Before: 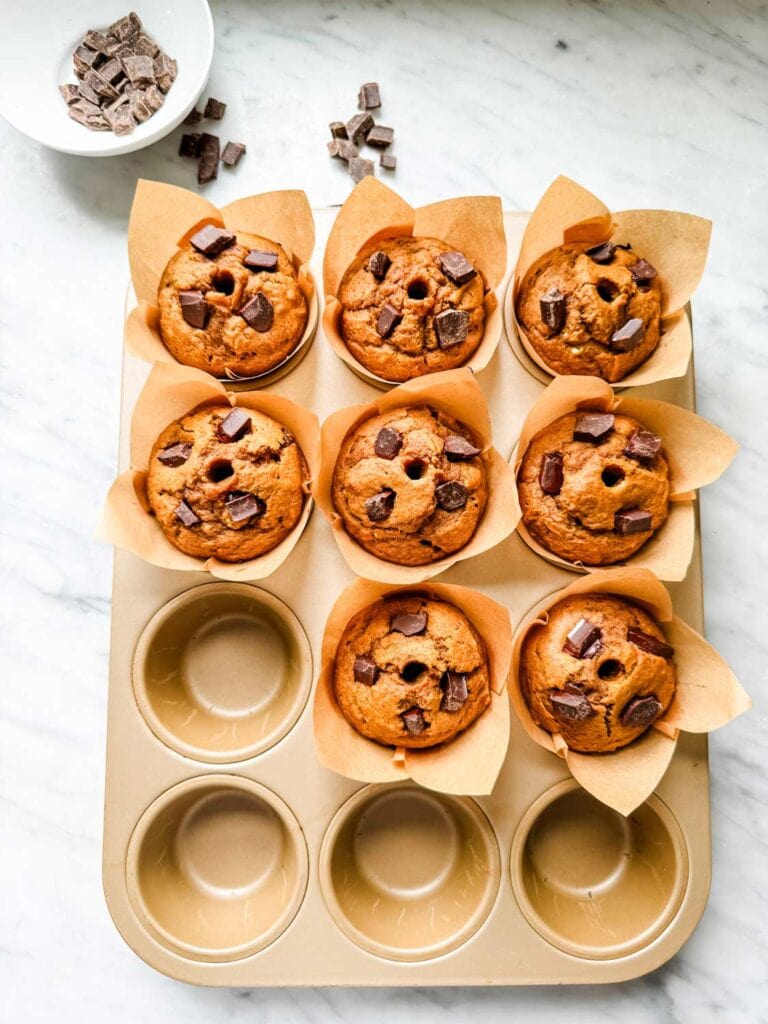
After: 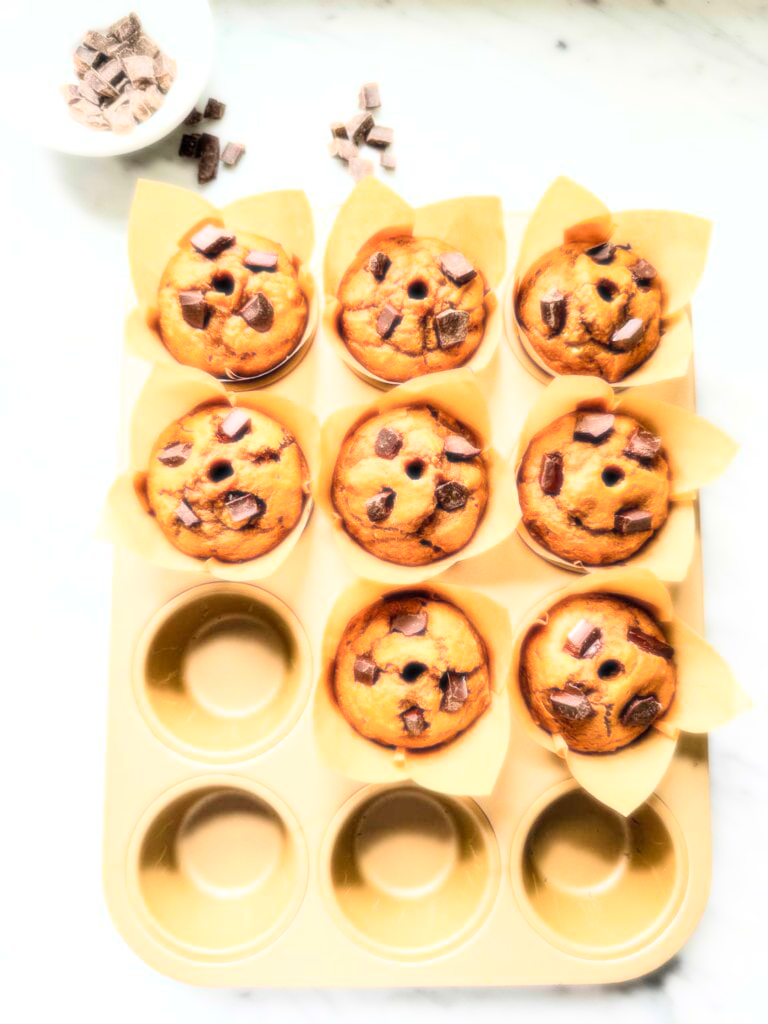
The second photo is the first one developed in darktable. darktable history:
bloom: size 0%, threshold 54.82%, strength 8.31%
contrast brightness saturation: contrast 0.03, brightness 0.06, saturation 0.13
